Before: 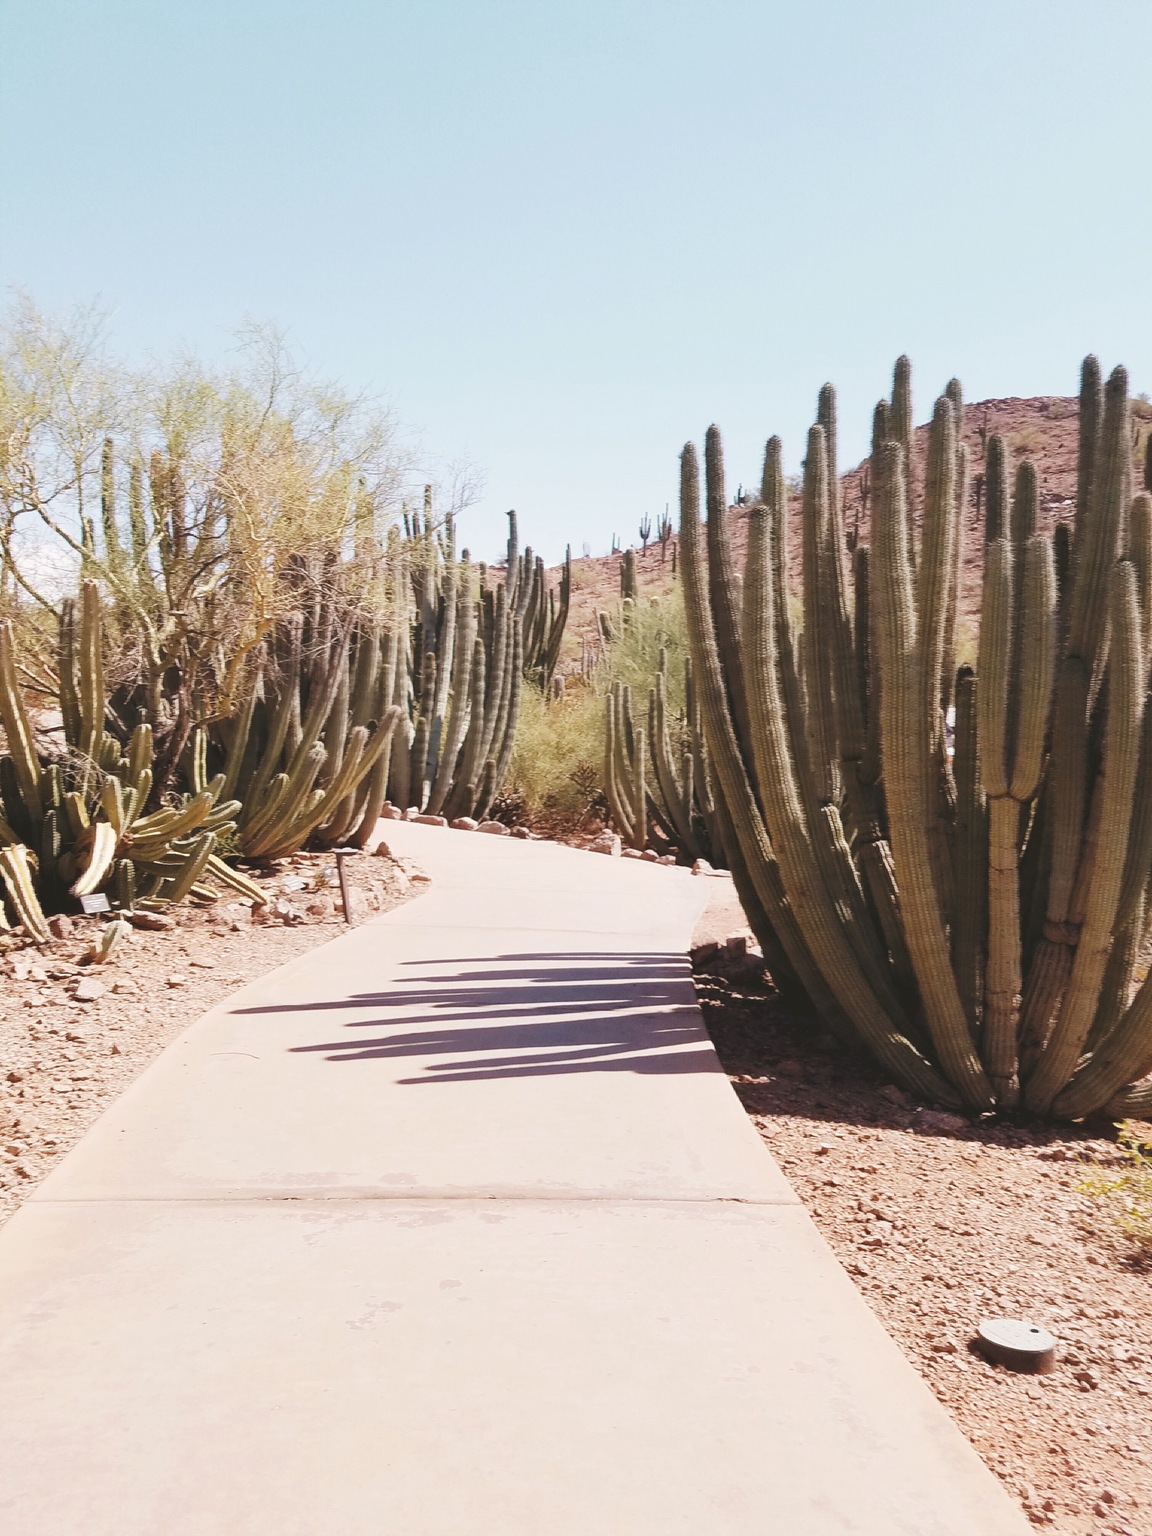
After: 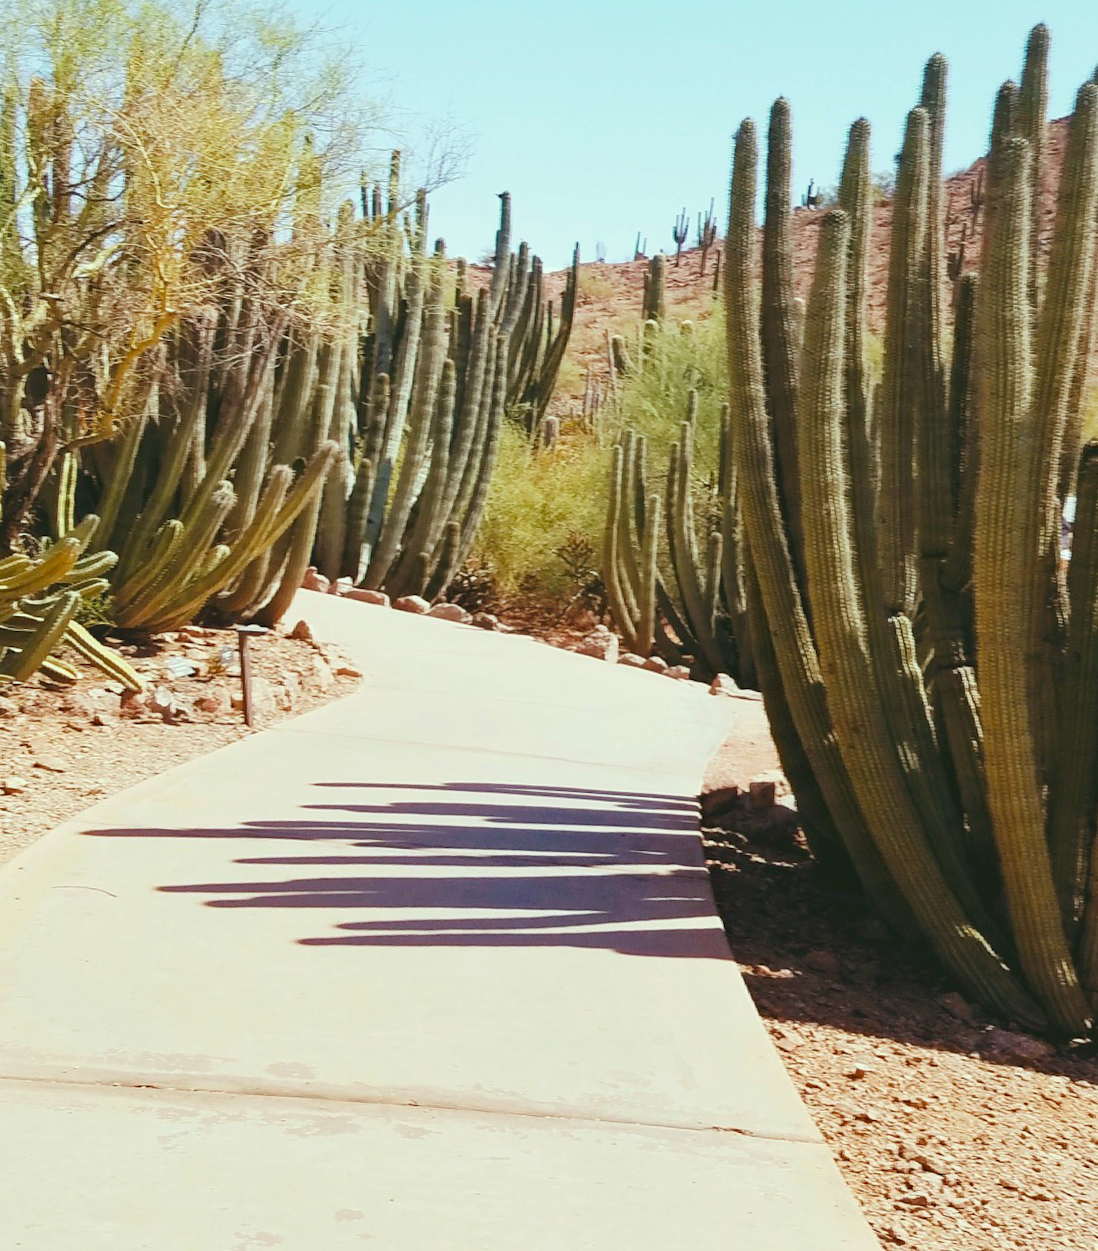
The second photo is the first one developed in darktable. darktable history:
haze removal: compatibility mode true, adaptive false
crop and rotate: angle -4.13°, left 9.718%, top 21.119%, right 12.074%, bottom 12.081%
color correction: highlights a* -7.59, highlights b* 1.29, shadows a* -3.85, saturation 1.39
